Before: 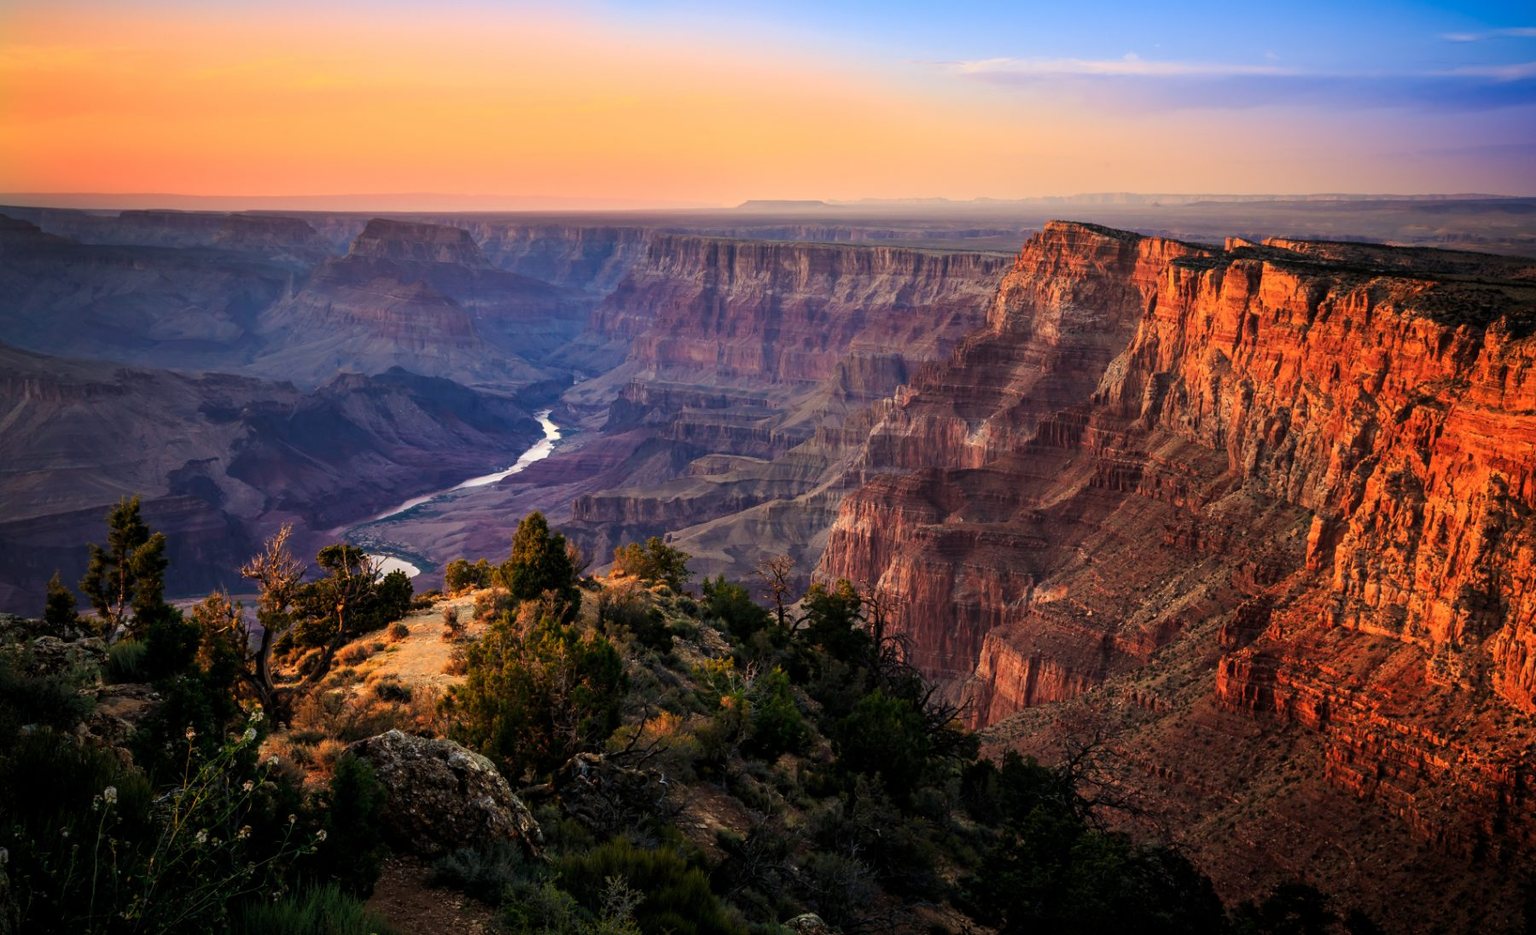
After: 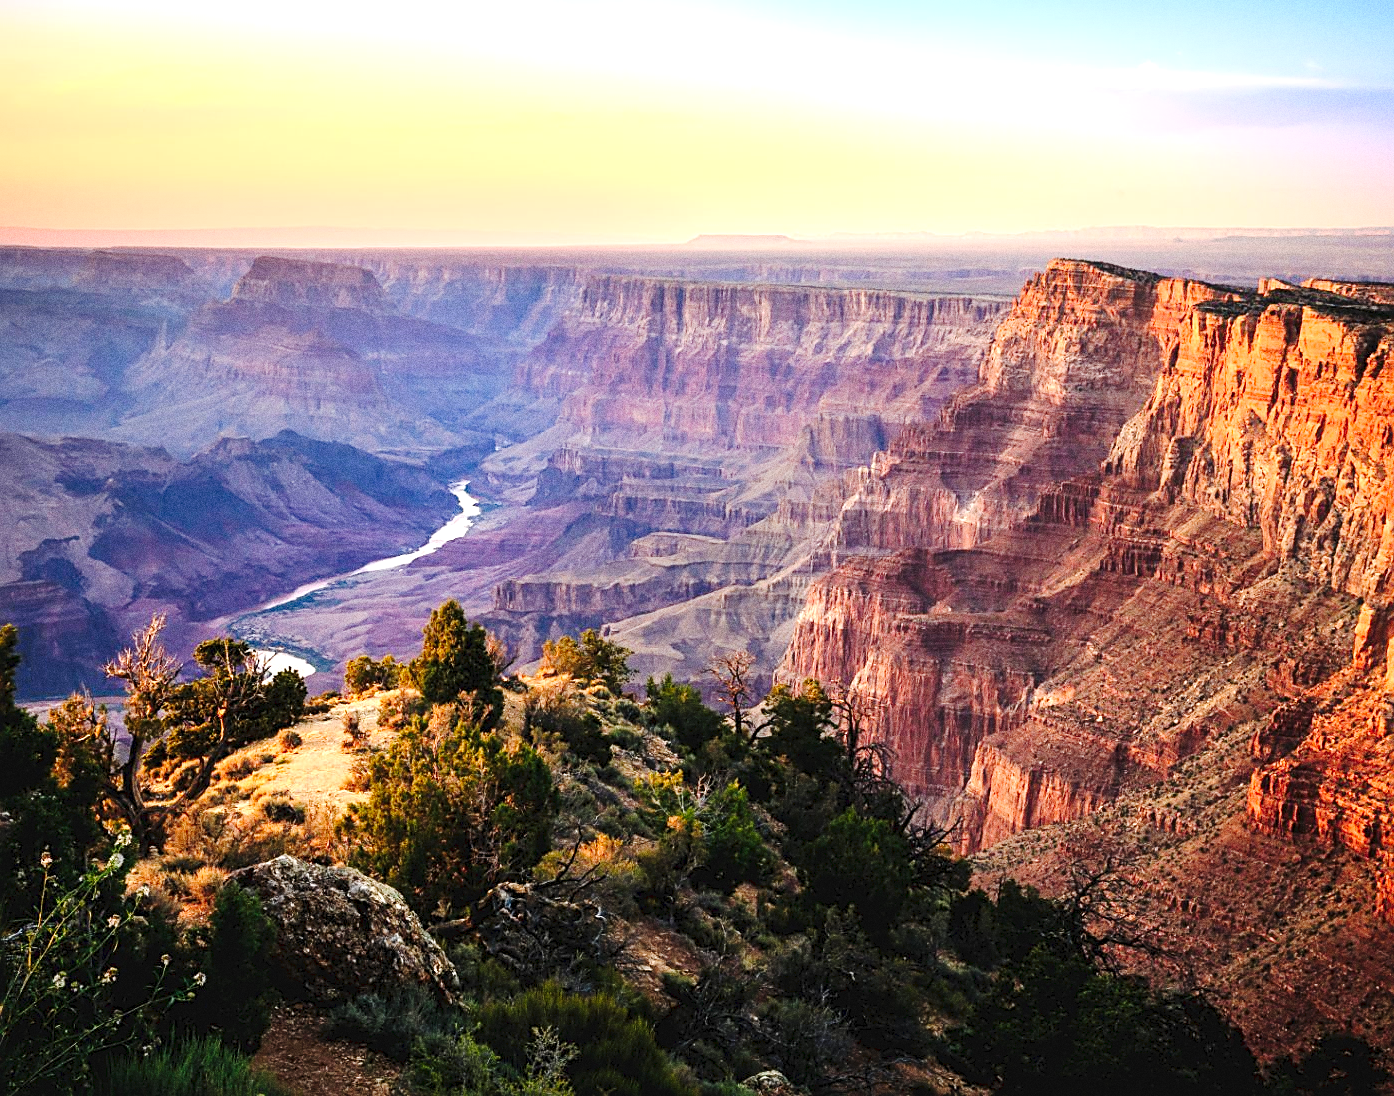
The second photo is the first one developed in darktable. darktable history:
crop: left 9.88%, right 12.664%
tone curve: curves: ch0 [(0, 0) (0.003, 0.039) (0.011, 0.041) (0.025, 0.048) (0.044, 0.065) (0.069, 0.084) (0.1, 0.104) (0.136, 0.137) (0.177, 0.19) (0.224, 0.245) (0.277, 0.32) (0.335, 0.409) (0.399, 0.496) (0.468, 0.58) (0.543, 0.656) (0.623, 0.733) (0.709, 0.796) (0.801, 0.852) (0.898, 0.93) (1, 1)], preserve colors none
grain: coarseness 0.09 ISO, strength 40%
sharpen: radius 1.967
exposure: black level correction 0, exposure 1 EV, compensate exposure bias true, compensate highlight preservation false
